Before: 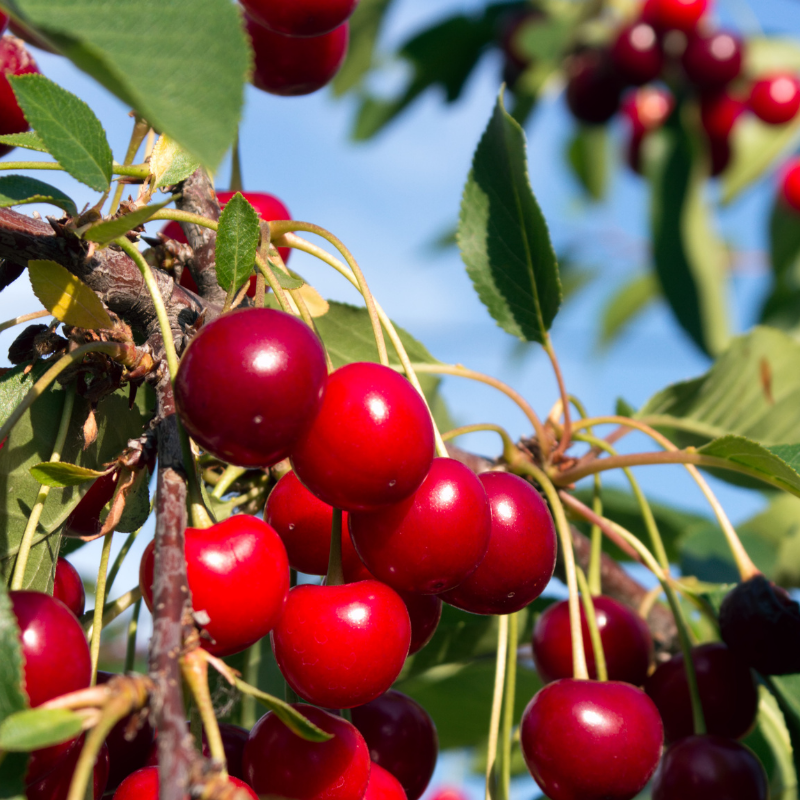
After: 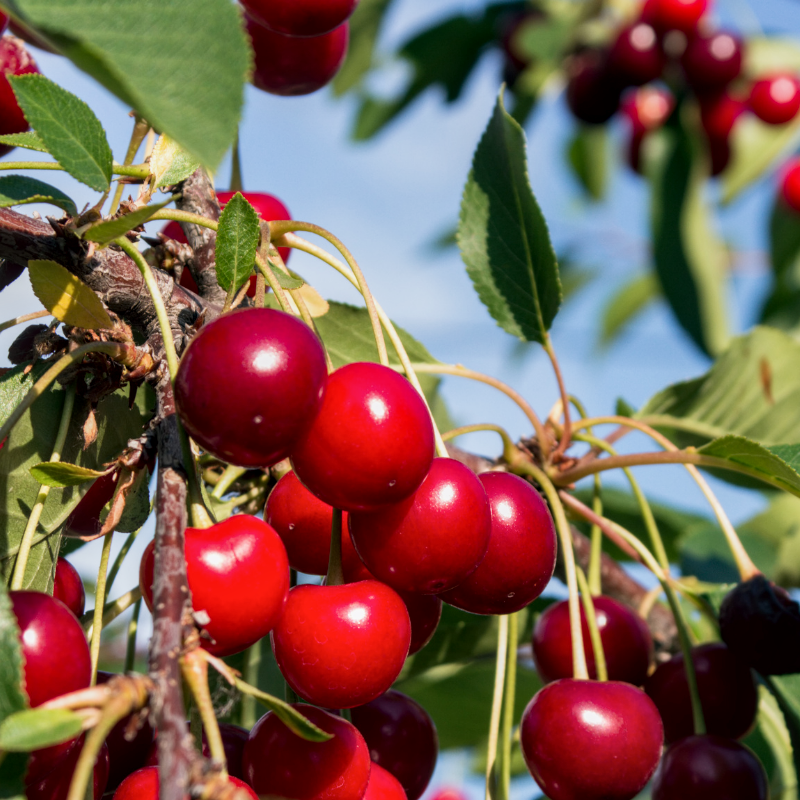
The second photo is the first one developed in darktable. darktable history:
local contrast: detail 130%
sigmoid: contrast 1.22, skew 0.65
white balance: emerald 1
